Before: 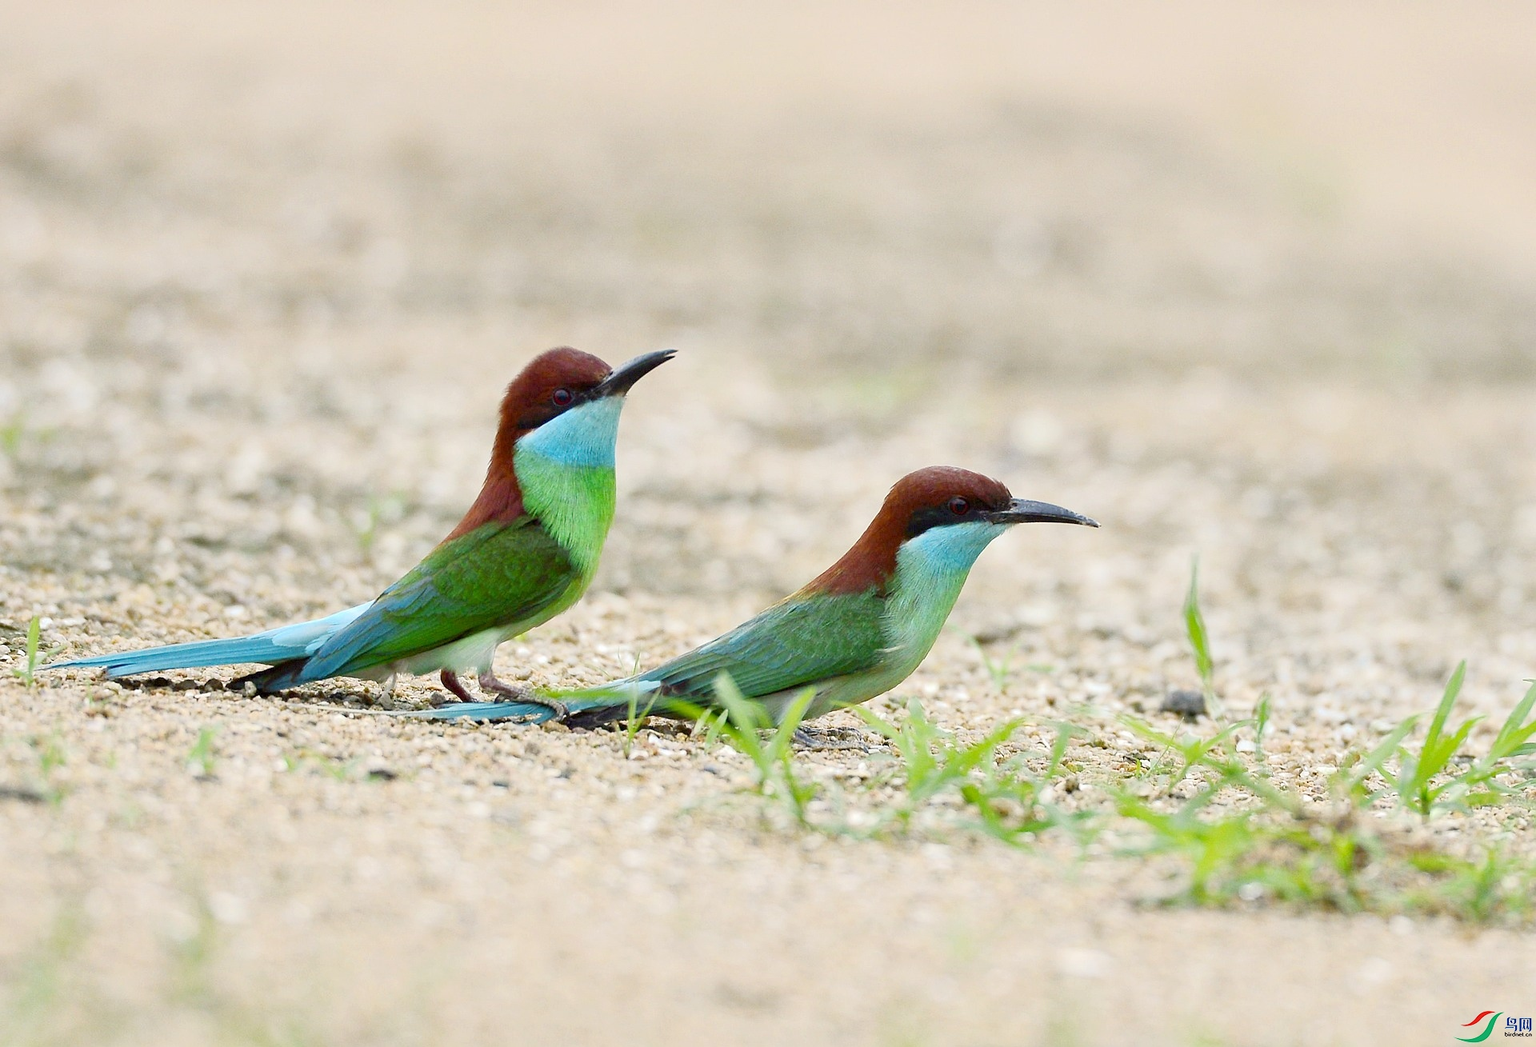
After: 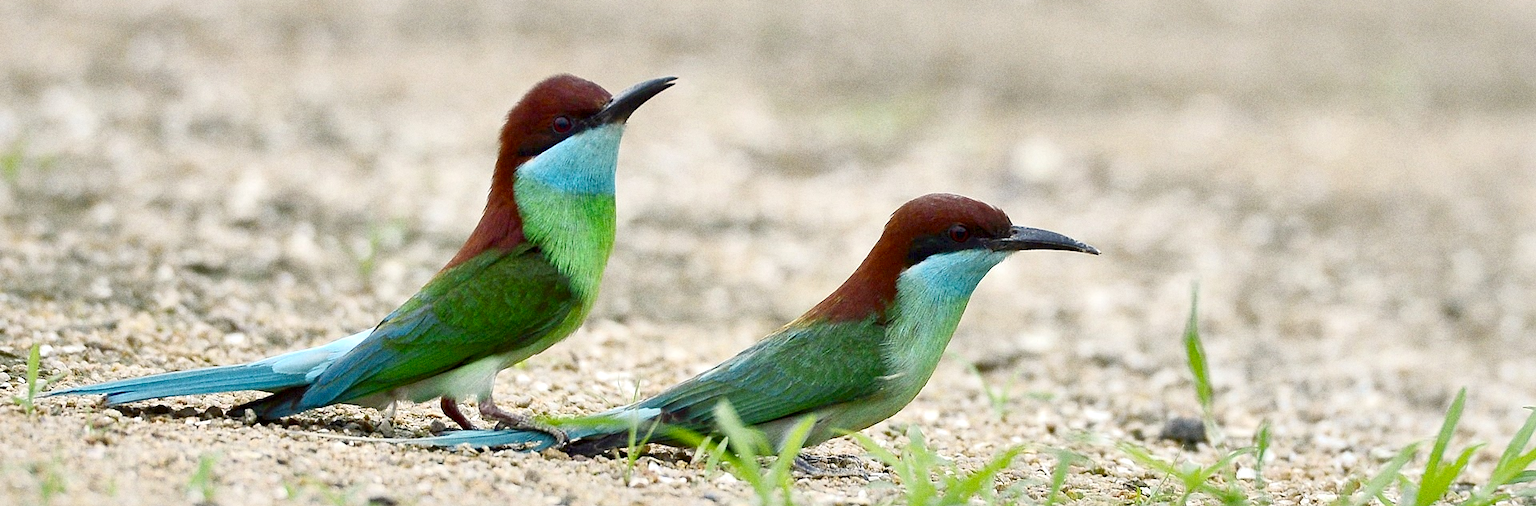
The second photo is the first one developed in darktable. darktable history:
crop and rotate: top 26.056%, bottom 25.543%
local contrast: mode bilateral grid, contrast 100, coarseness 100, detail 165%, midtone range 0.2
grain: coarseness 0.09 ISO
exposure: exposure -0.05 EV
